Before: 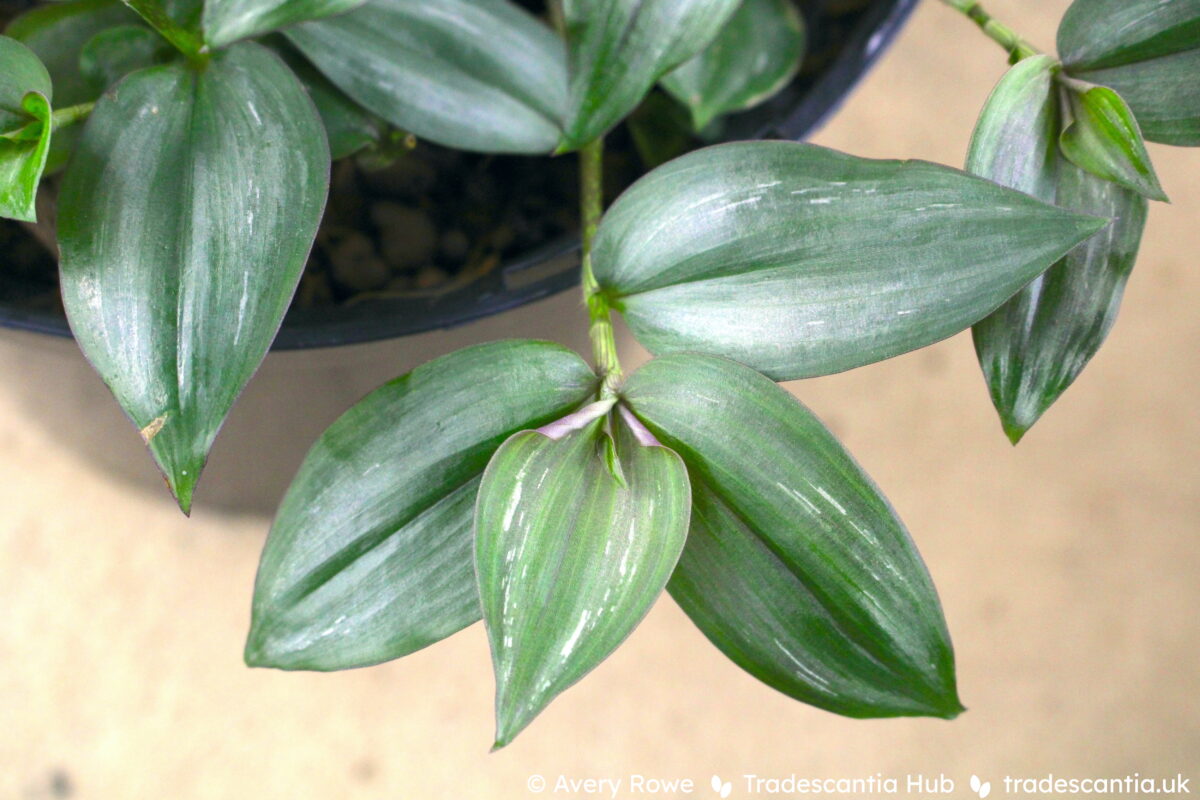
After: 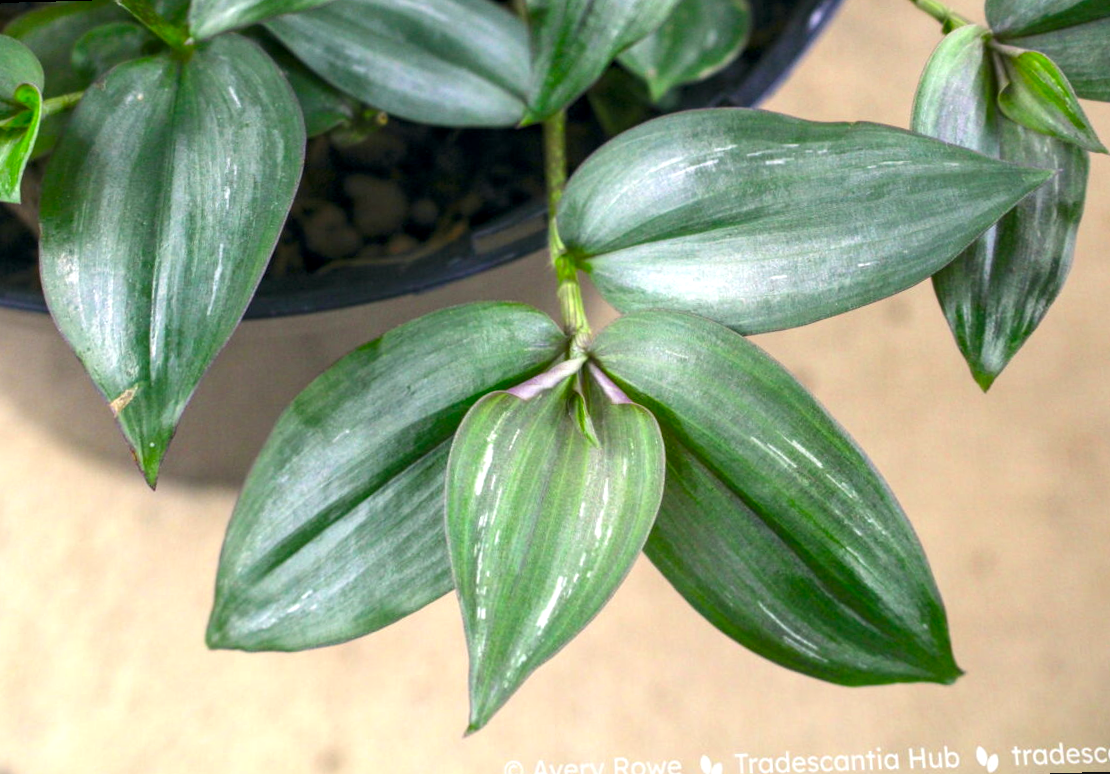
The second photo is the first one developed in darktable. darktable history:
rotate and perspective: rotation -1.68°, lens shift (vertical) -0.146, crop left 0.049, crop right 0.912, crop top 0.032, crop bottom 0.96
color correction: saturation 1.1
local contrast: detail 130%
